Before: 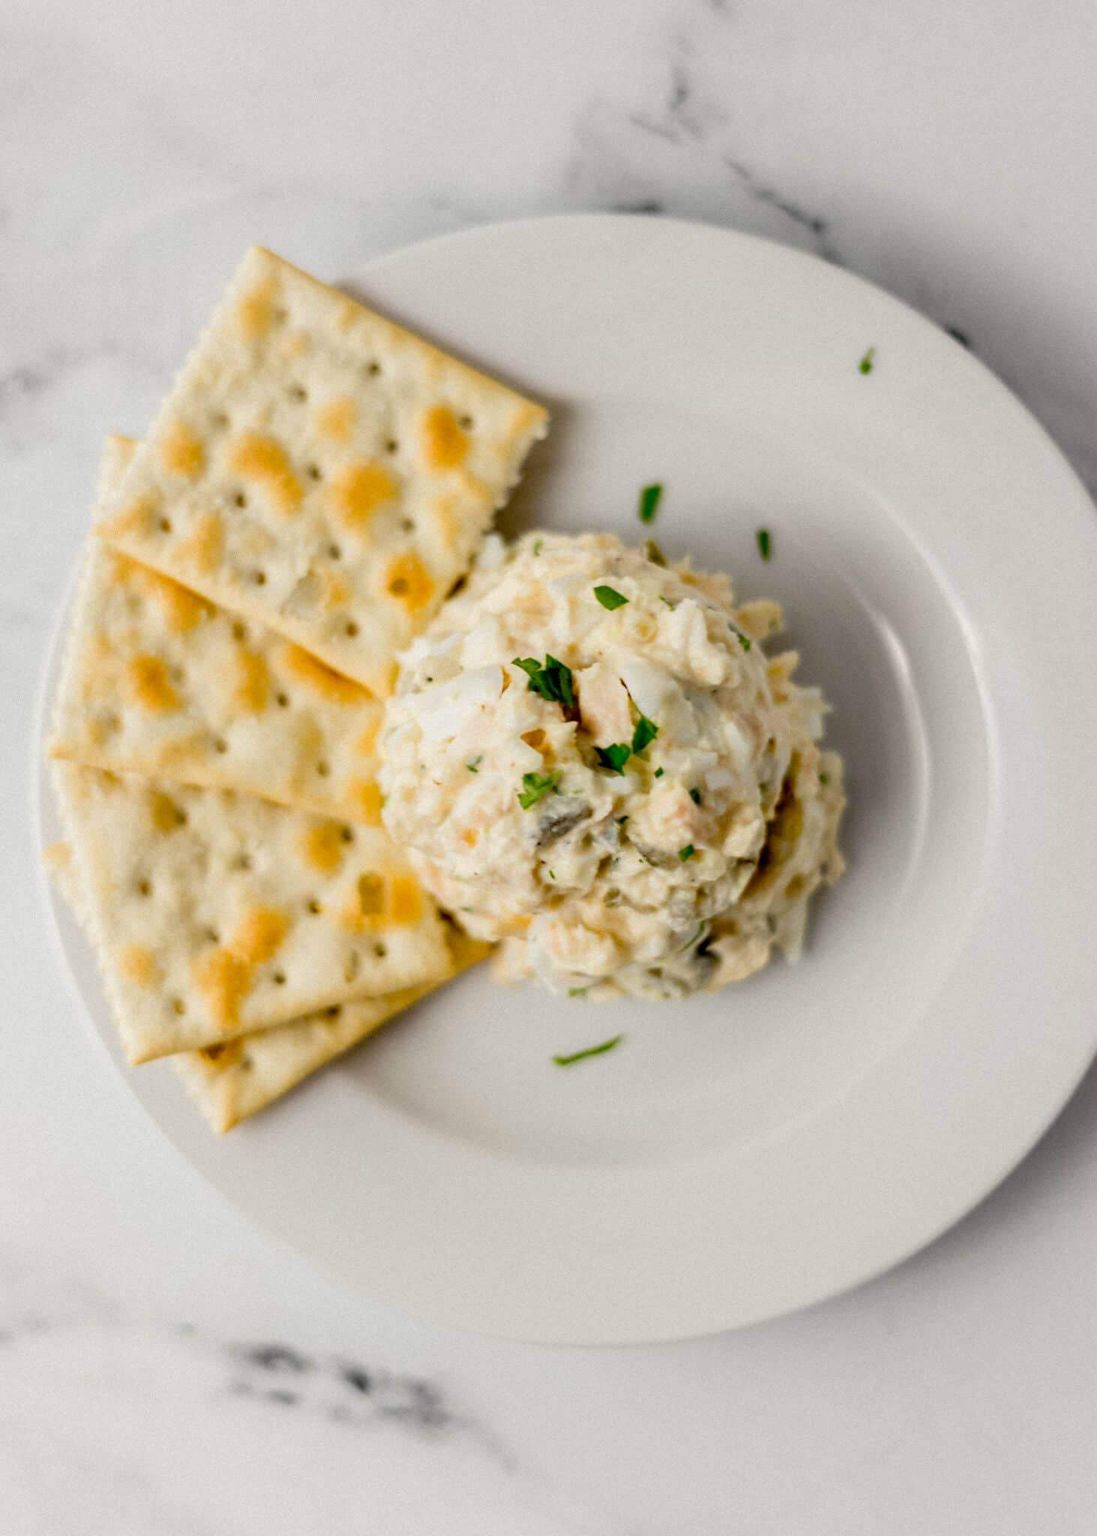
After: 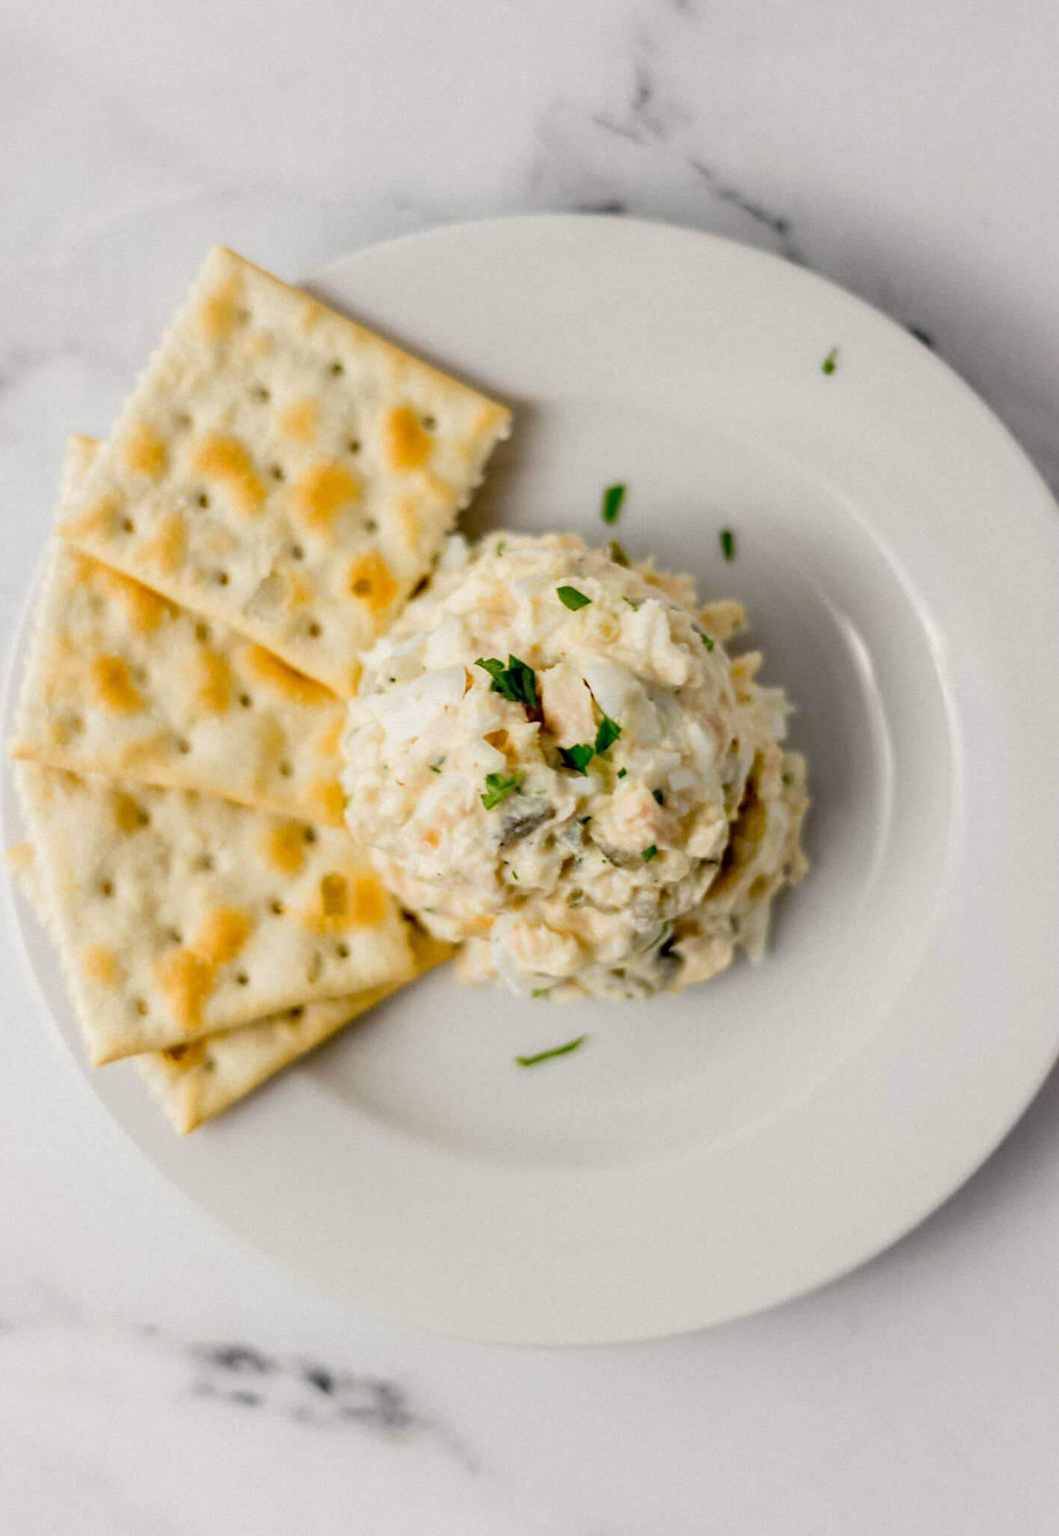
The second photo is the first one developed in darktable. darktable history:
crop and rotate: left 3.476%
